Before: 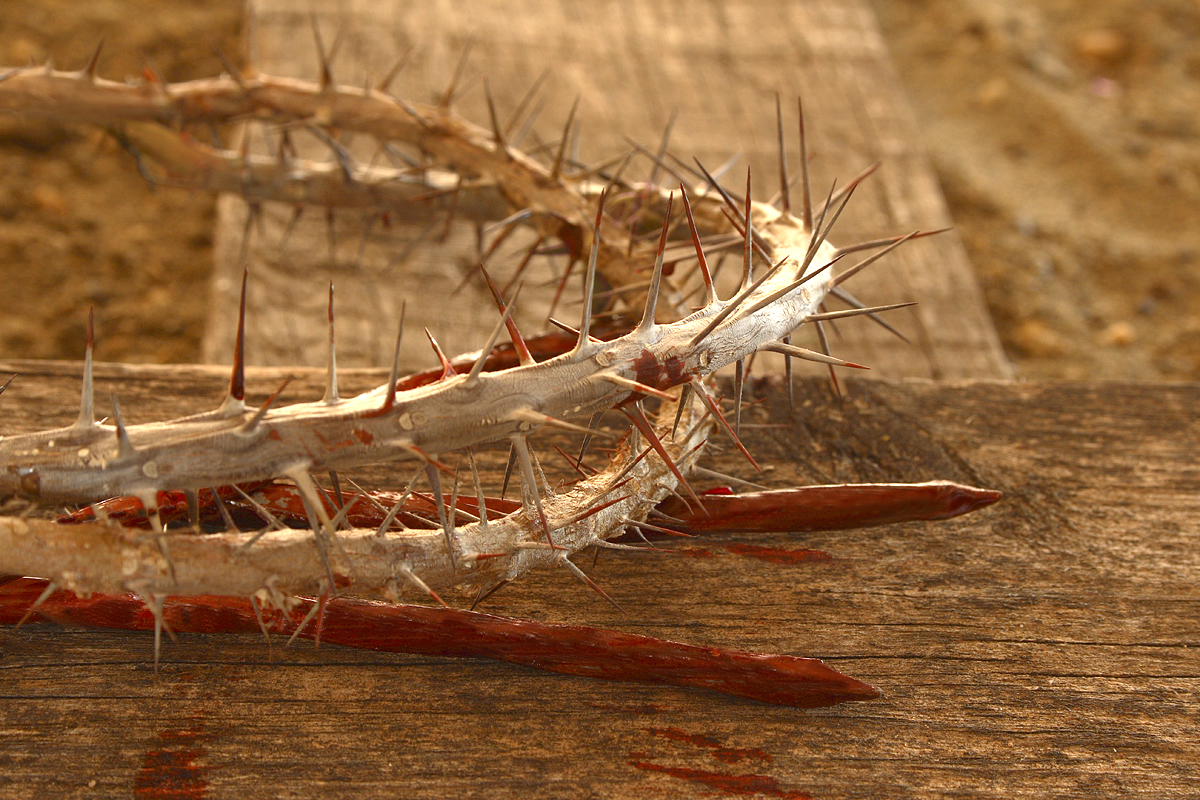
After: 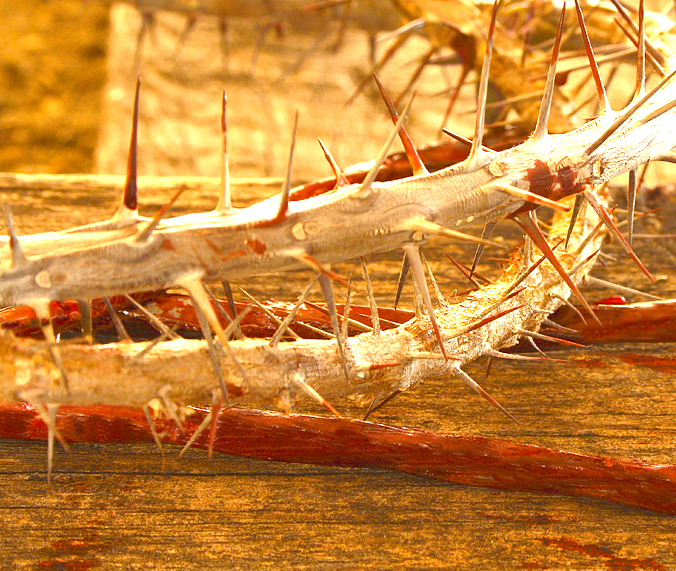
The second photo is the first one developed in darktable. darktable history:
exposure: black level correction 0, exposure 1.379 EV, compensate exposure bias true, compensate highlight preservation false
crop: left 8.966%, top 23.852%, right 34.699%, bottom 4.703%
color balance rgb: global vibrance 42.74%
